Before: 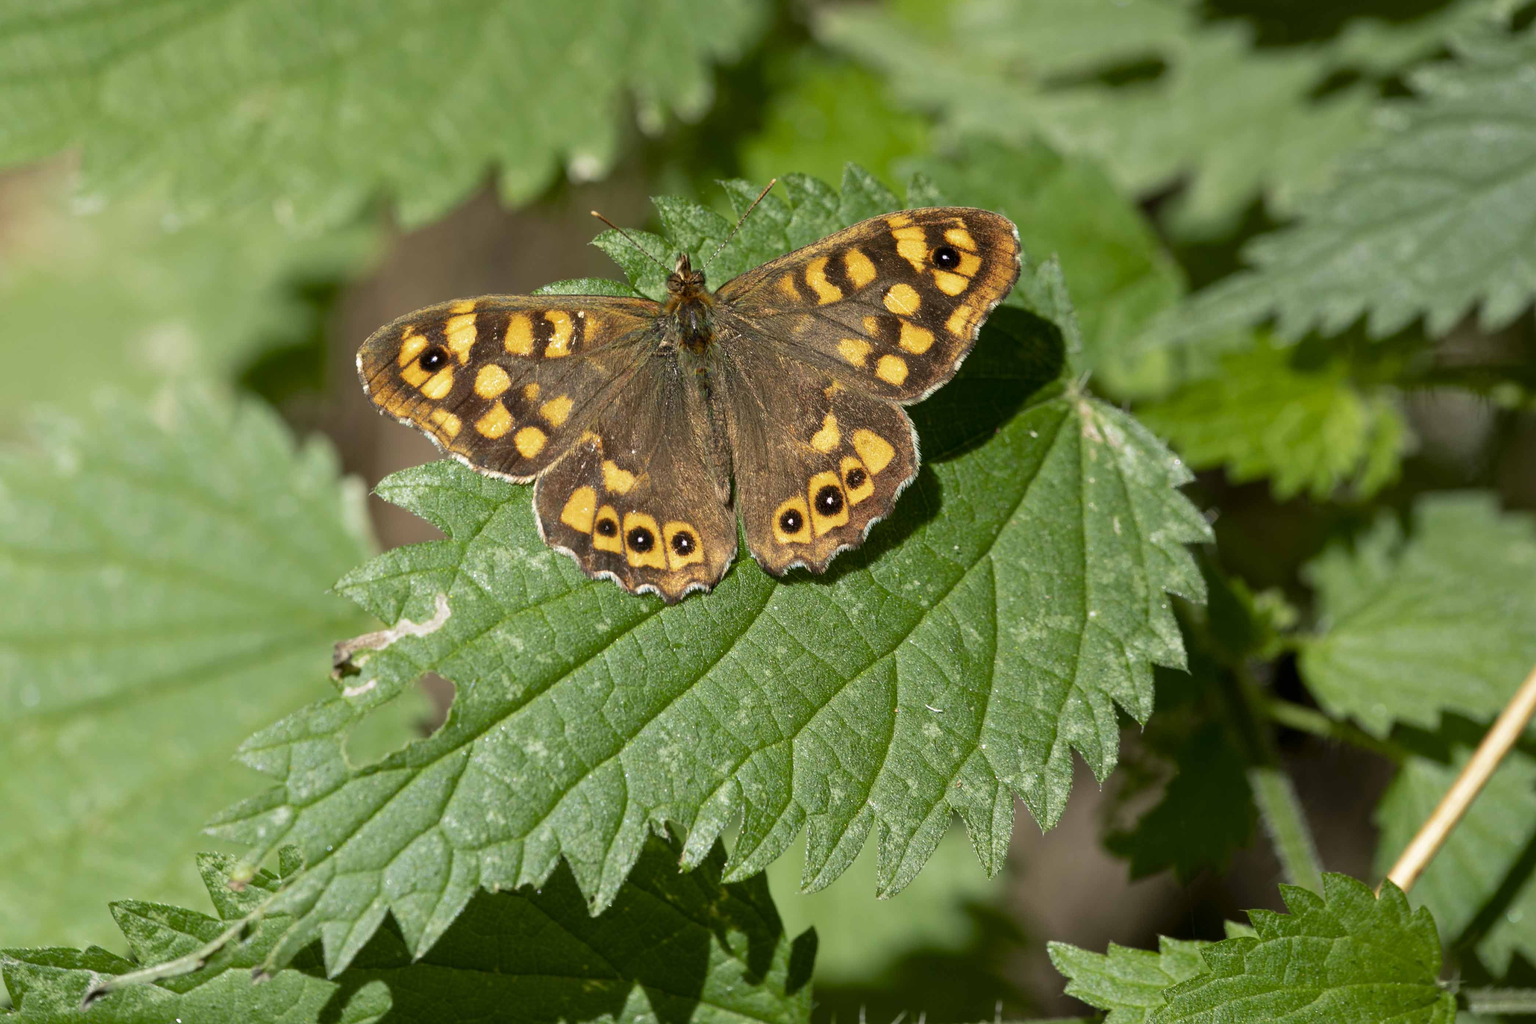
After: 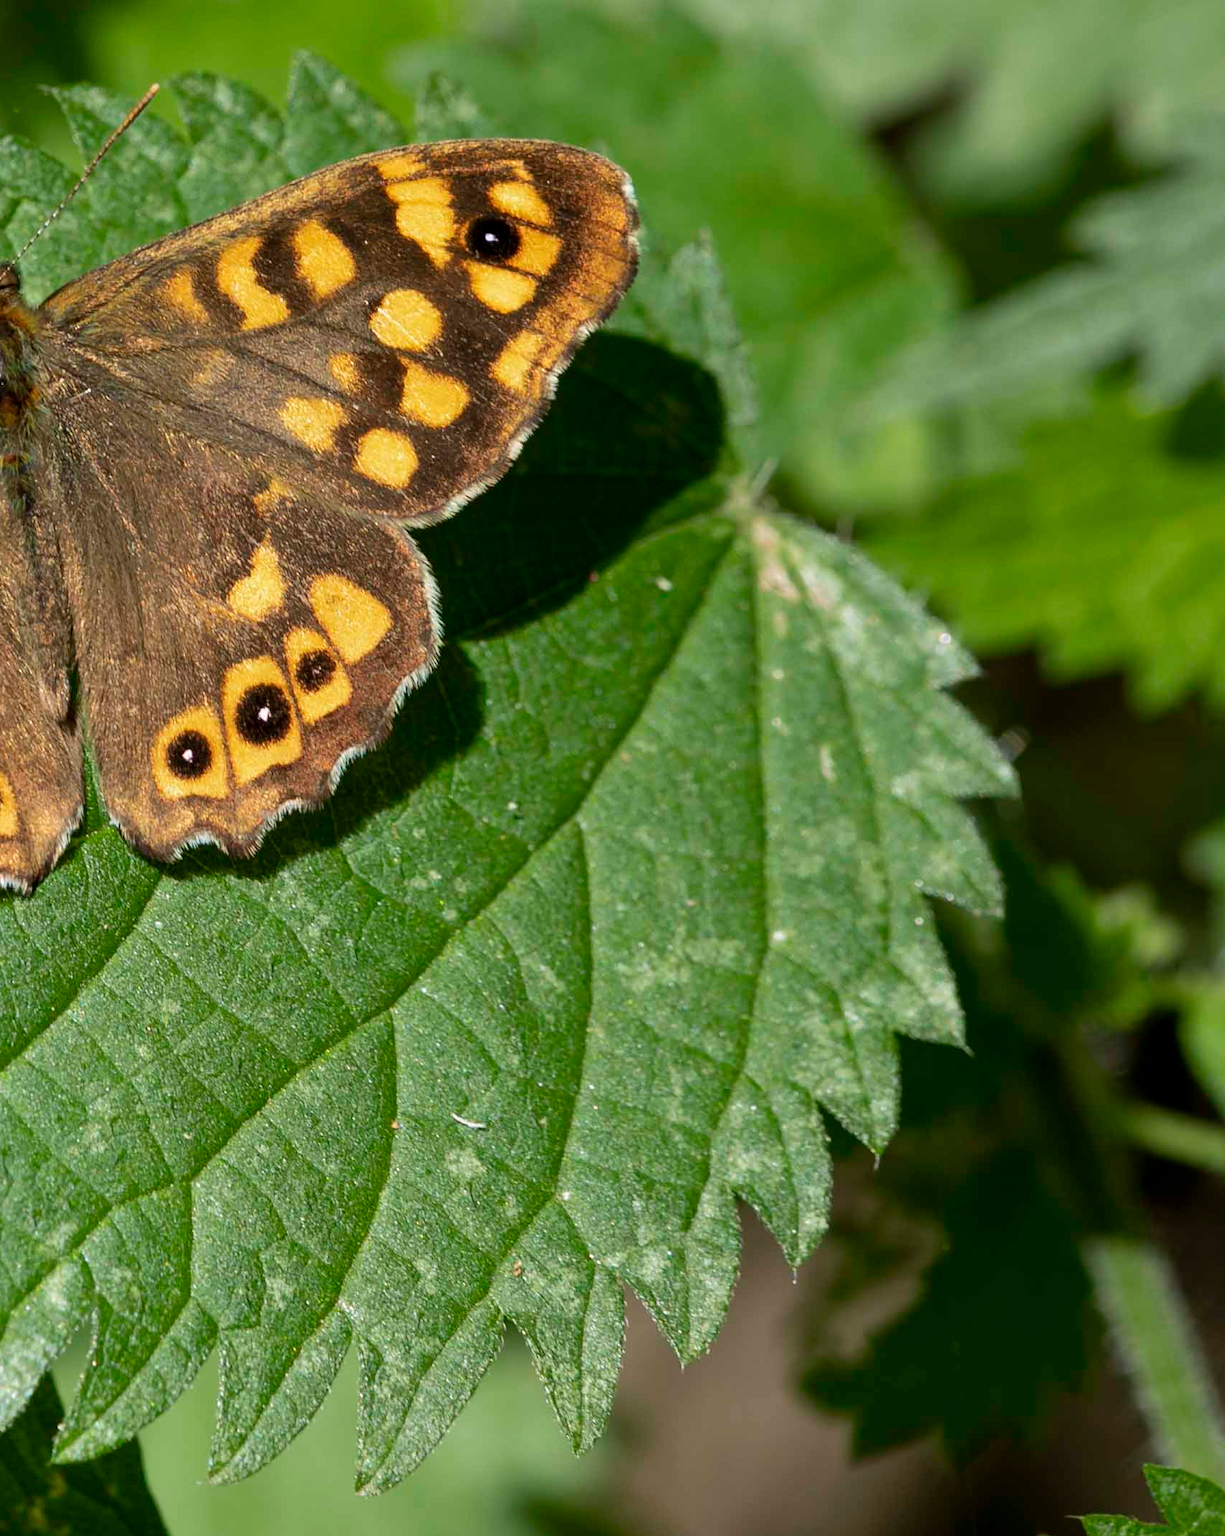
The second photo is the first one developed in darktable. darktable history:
crop: left 45.26%, top 13.318%, right 13.998%, bottom 10.062%
